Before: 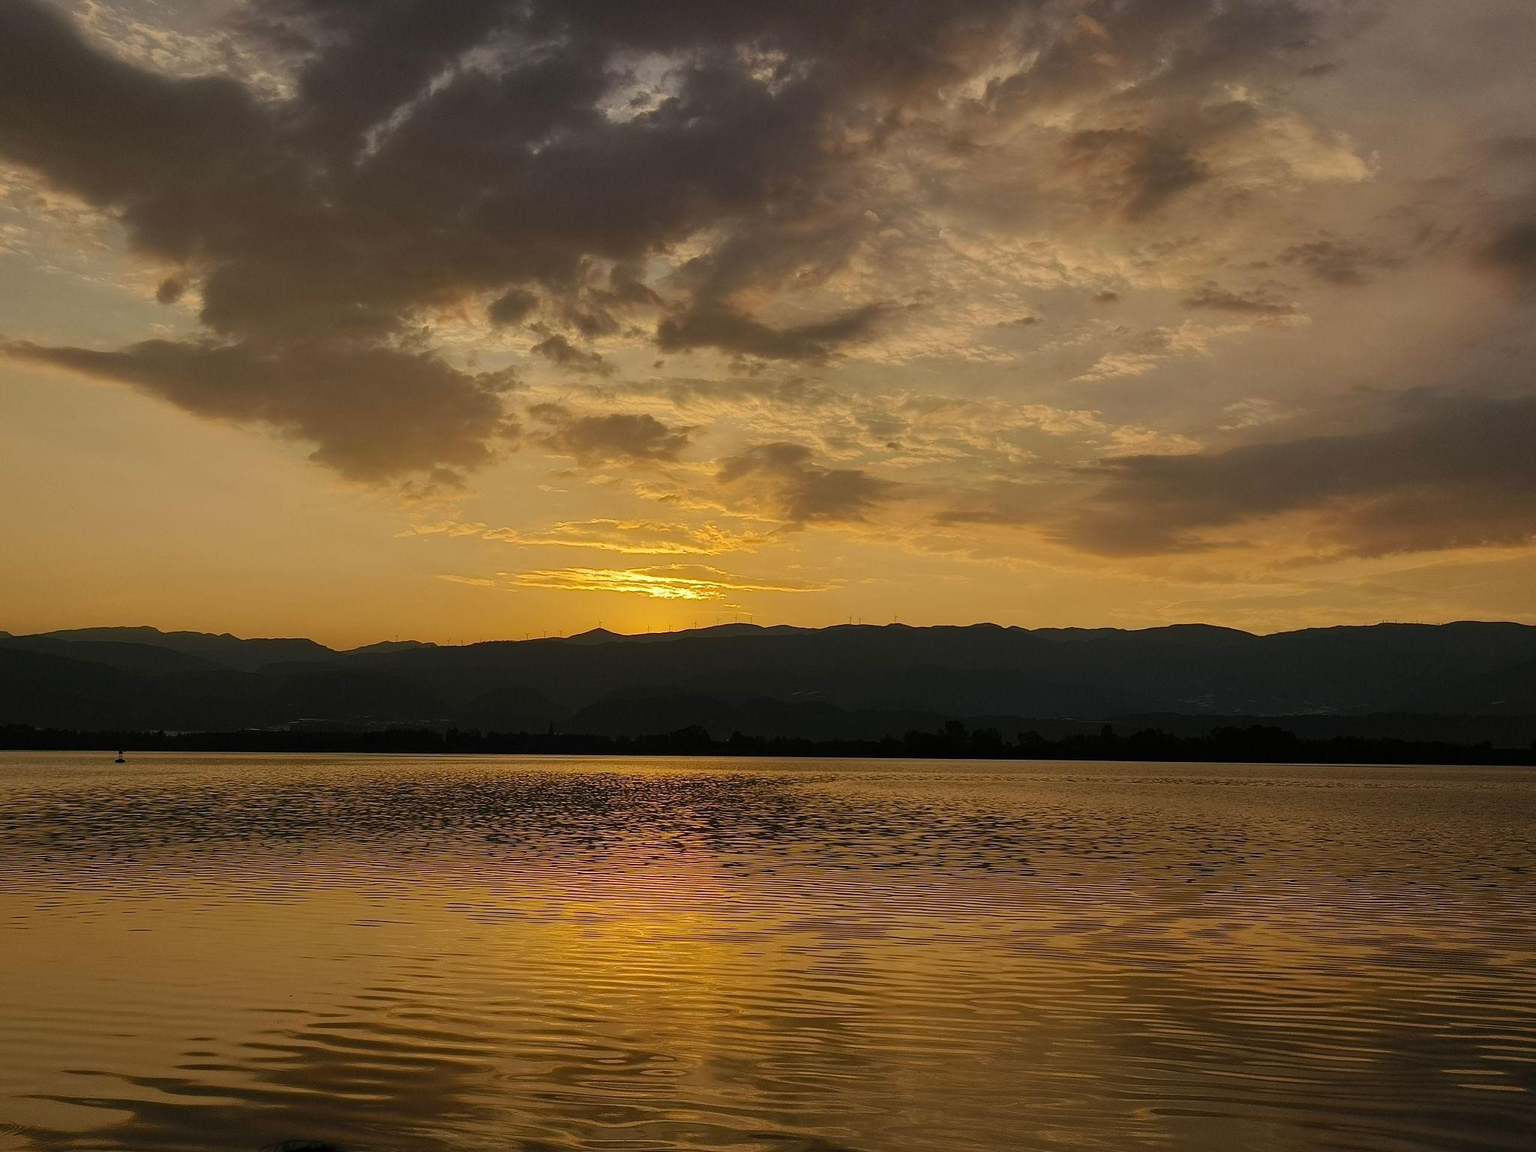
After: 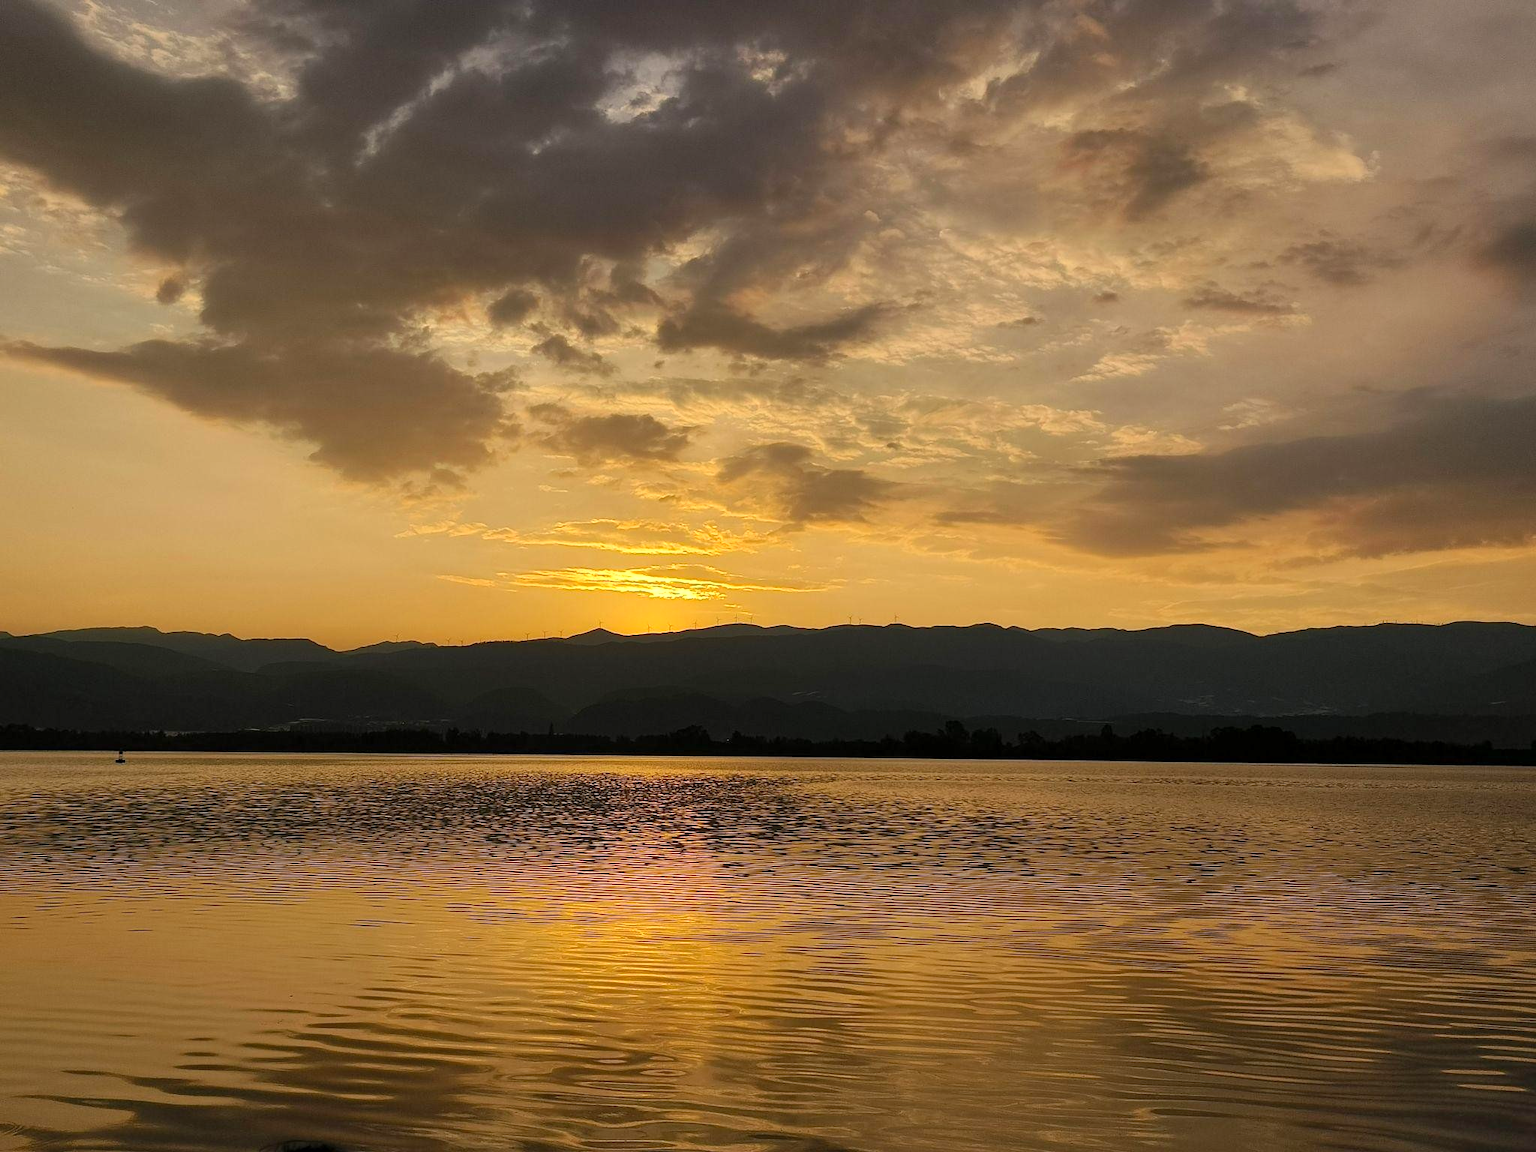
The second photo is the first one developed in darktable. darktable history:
shadows and highlights: radius 125.46, shadows 30.51, highlights -30.51, low approximation 0.01, soften with gaussian
exposure: black level correction 0.001, exposure 0.5 EV, compensate exposure bias true, compensate highlight preservation false
